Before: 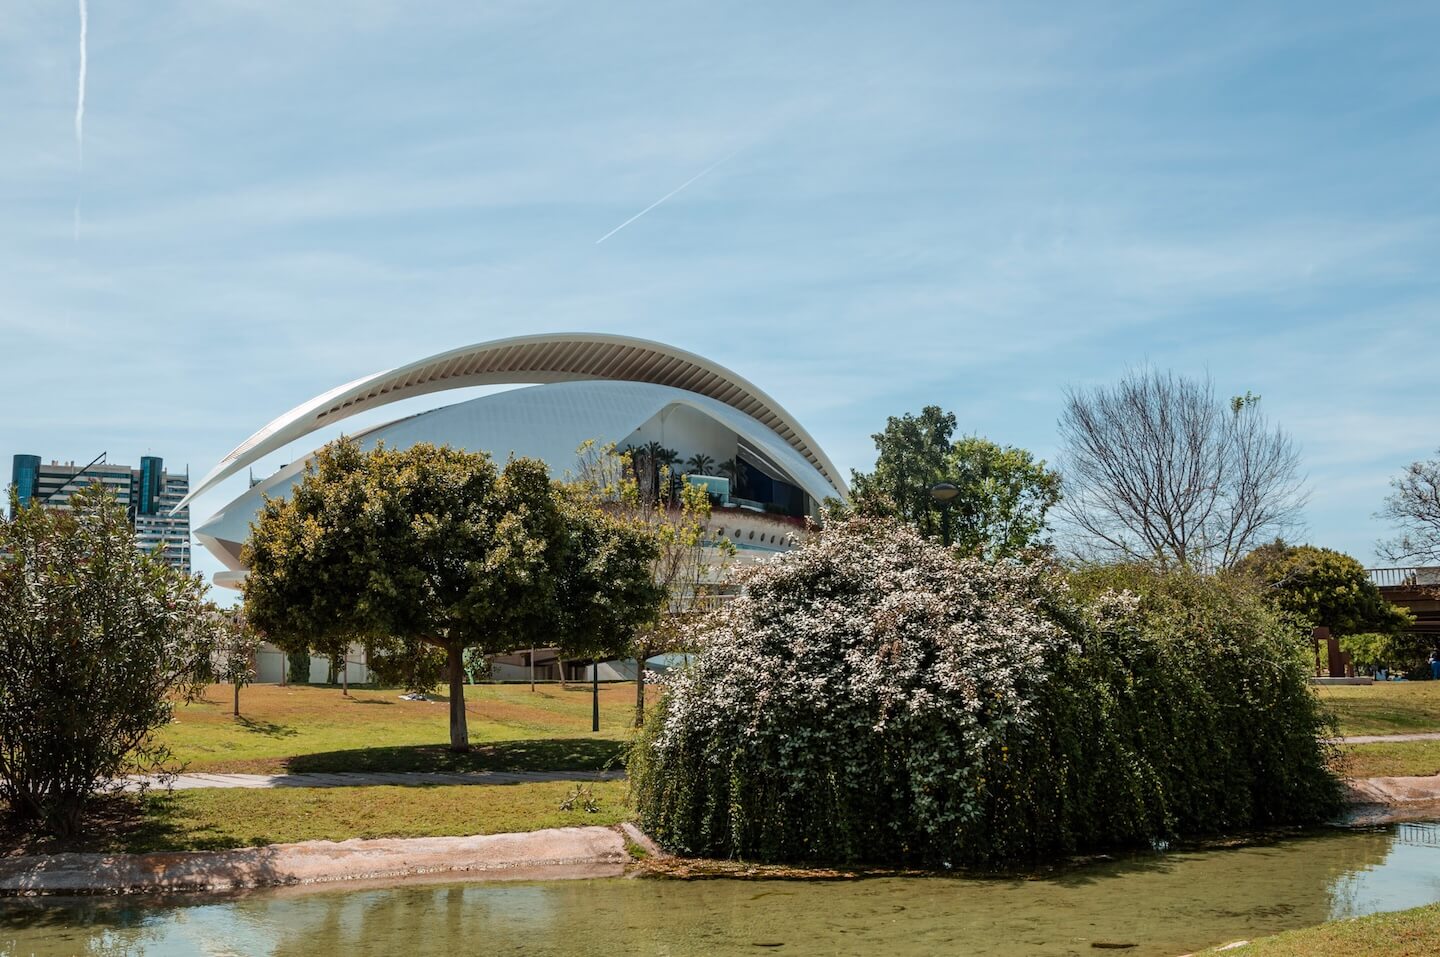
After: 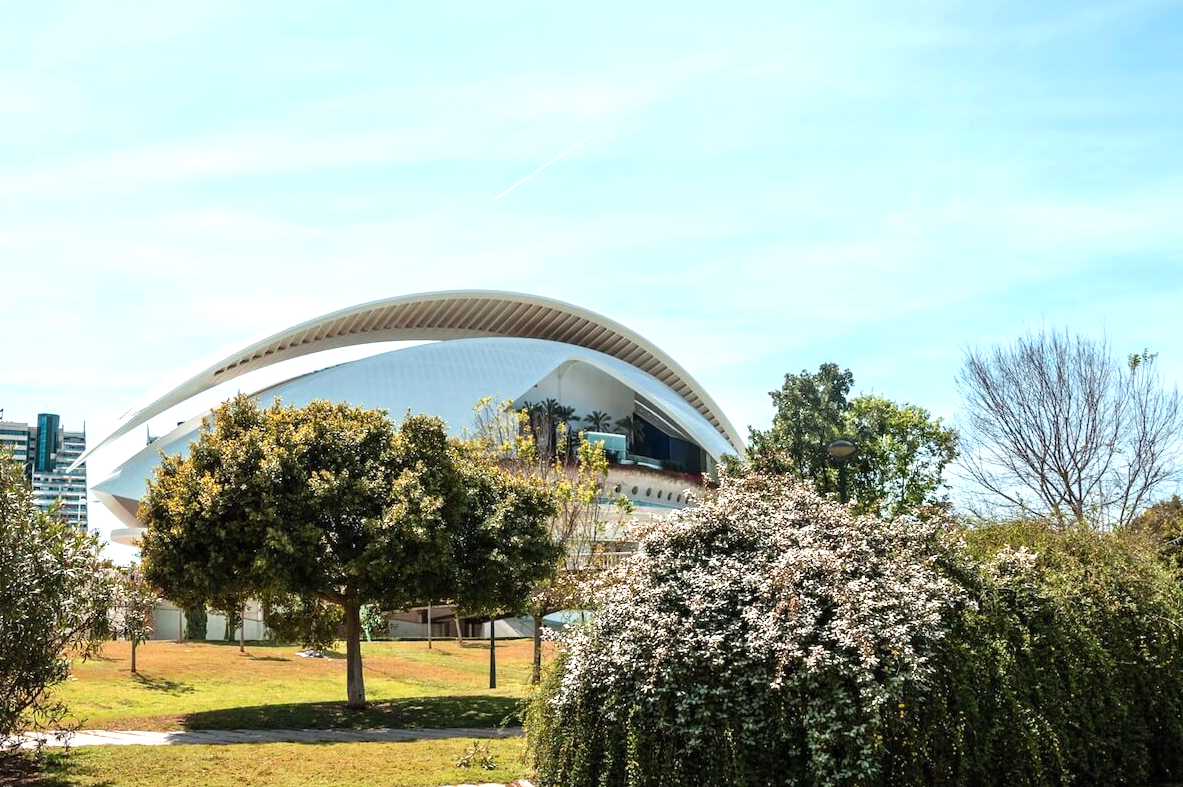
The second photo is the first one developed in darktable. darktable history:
crop and rotate: left 7.196%, top 4.574%, right 10.605%, bottom 13.178%
exposure: black level correction 0, exposure 0.9 EV, compensate highlight preservation false
